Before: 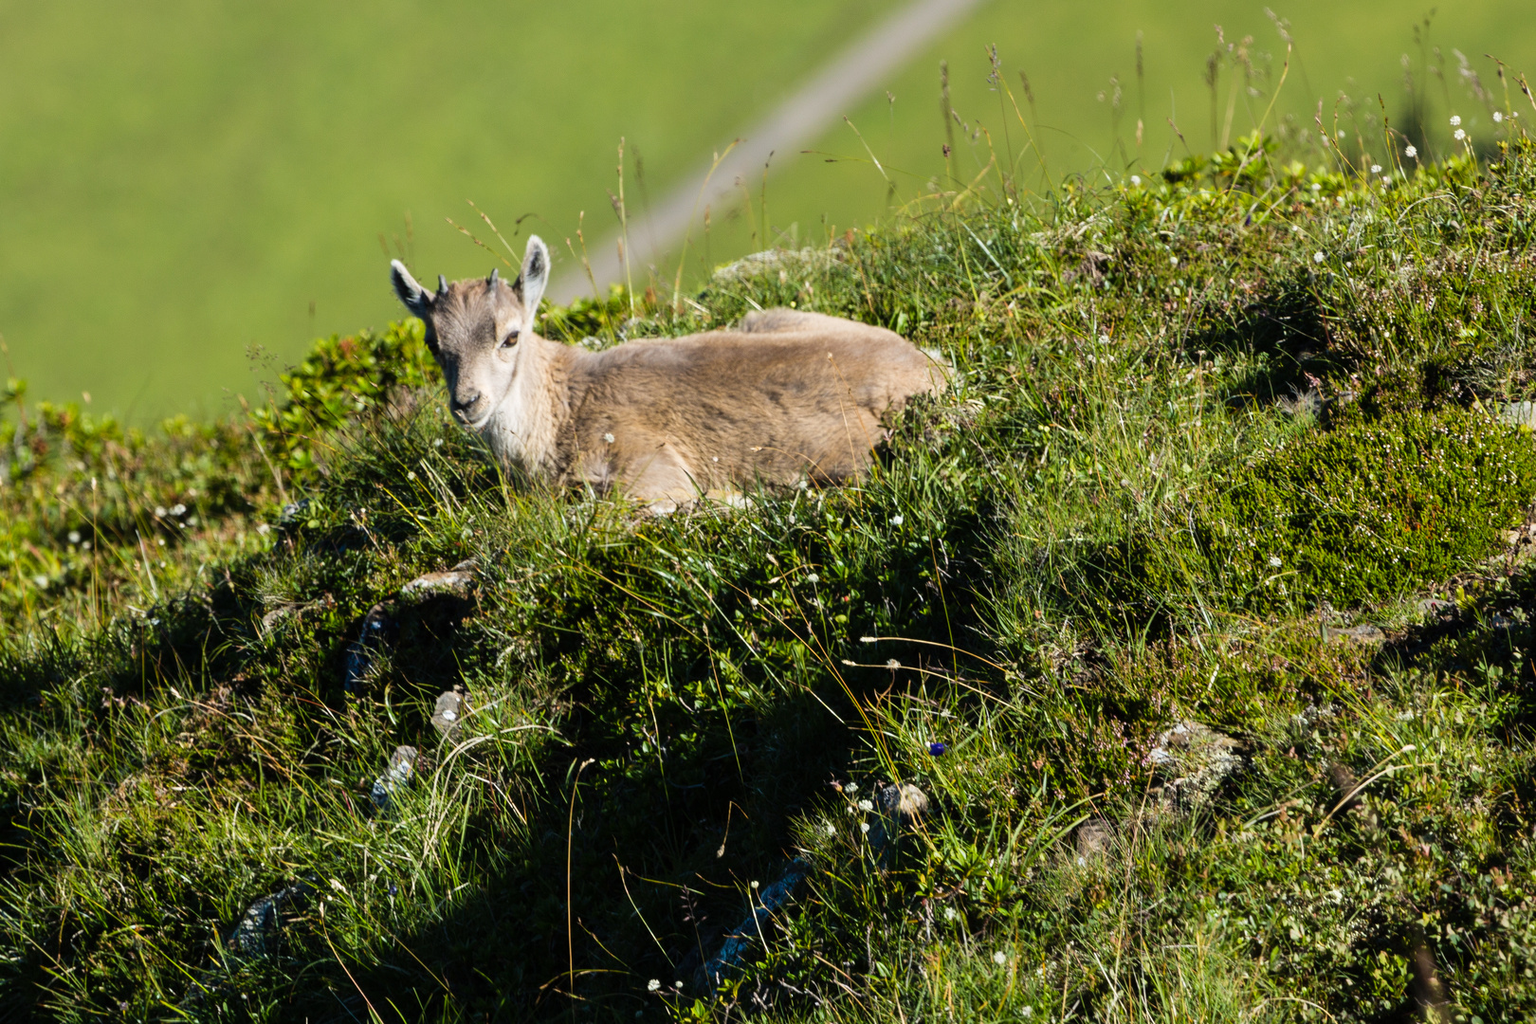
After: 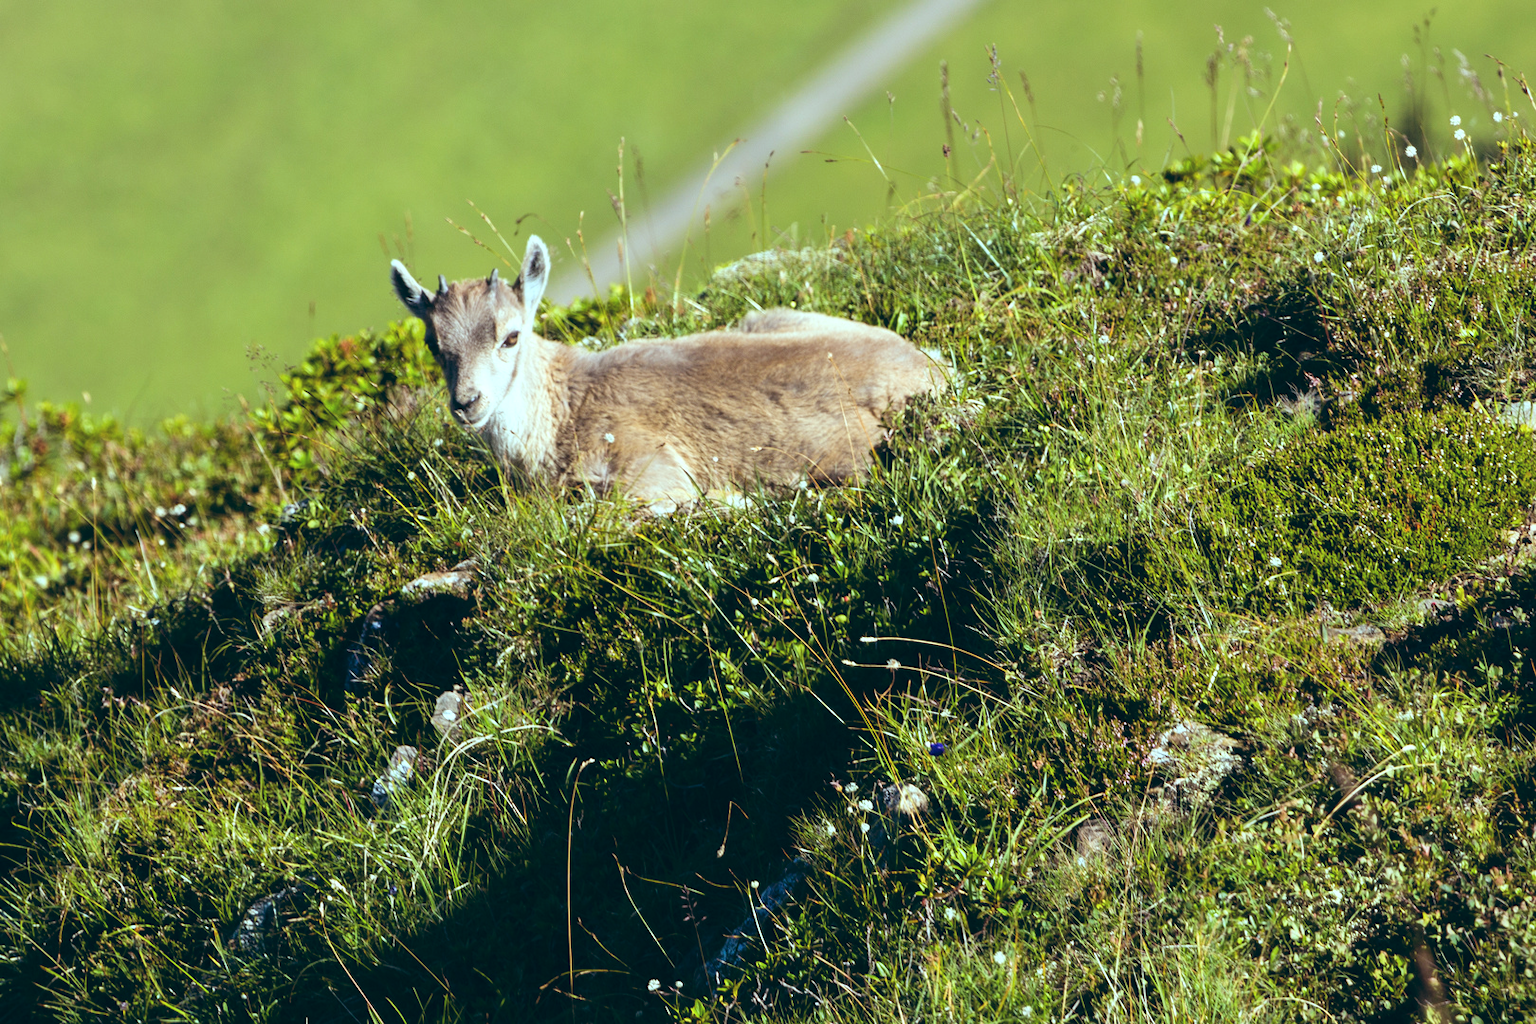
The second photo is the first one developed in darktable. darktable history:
color balance: lift [1.003, 0.993, 1.001, 1.007], gamma [1.018, 1.072, 0.959, 0.928], gain [0.974, 0.873, 1.031, 1.127]
exposure: black level correction 0, exposure 0.4 EV, compensate exposure bias true, compensate highlight preservation false
rgb levels: preserve colors max RGB
